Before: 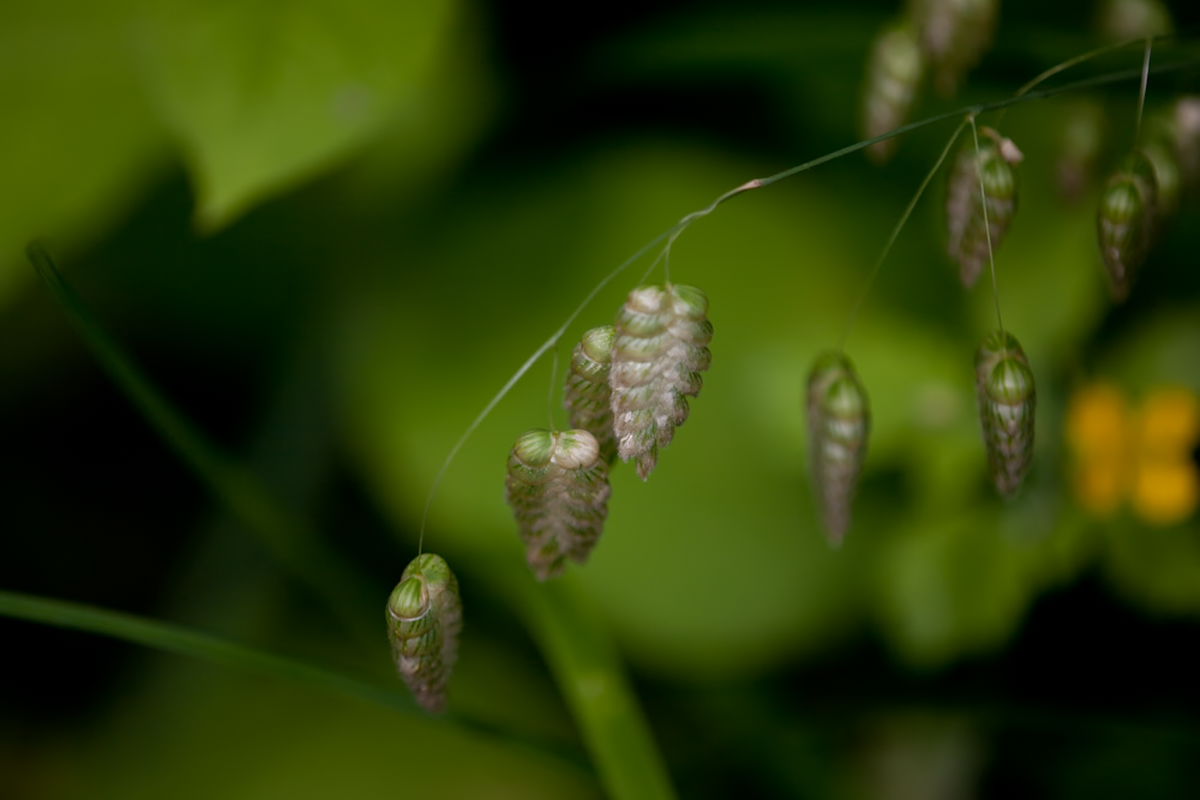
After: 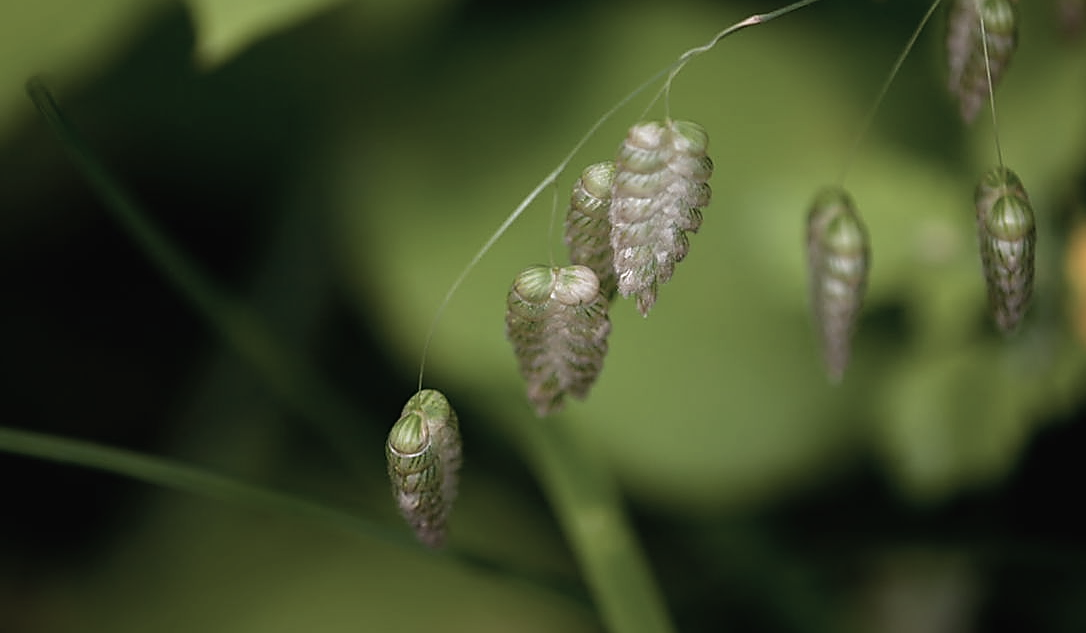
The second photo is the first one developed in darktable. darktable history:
contrast brightness saturation: contrast -0.04, saturation -0.392
sharpen: radius 1.354, amount 1.256, threshold 0.629
crop: top 20.597%, right 9.435%, bottom 0.273%
tone equalizer: -8 EV 0.022 EV, -7 EV -0.019 EV, -6 EV 0.04 EV, -5 EV 0.044 EV, -4 EV 0.248 EV, -3 EV 0.662 EV, -2 EV 0.584 EV, -1 EV 0.177 EV, +0 EV 0.046 EV
